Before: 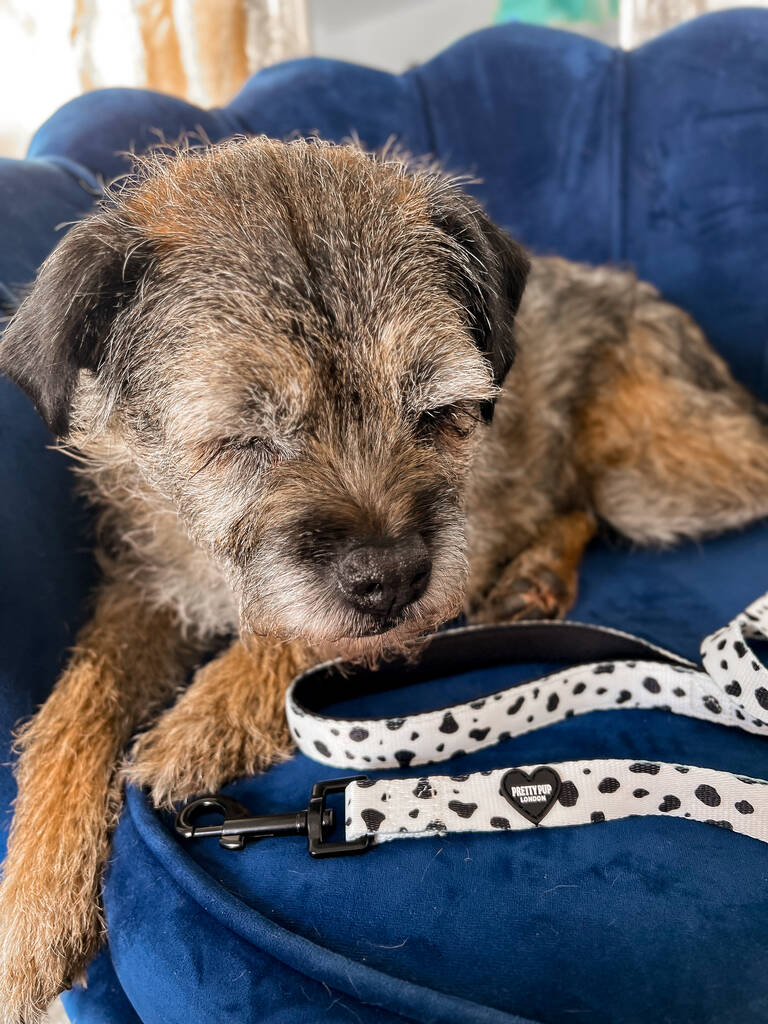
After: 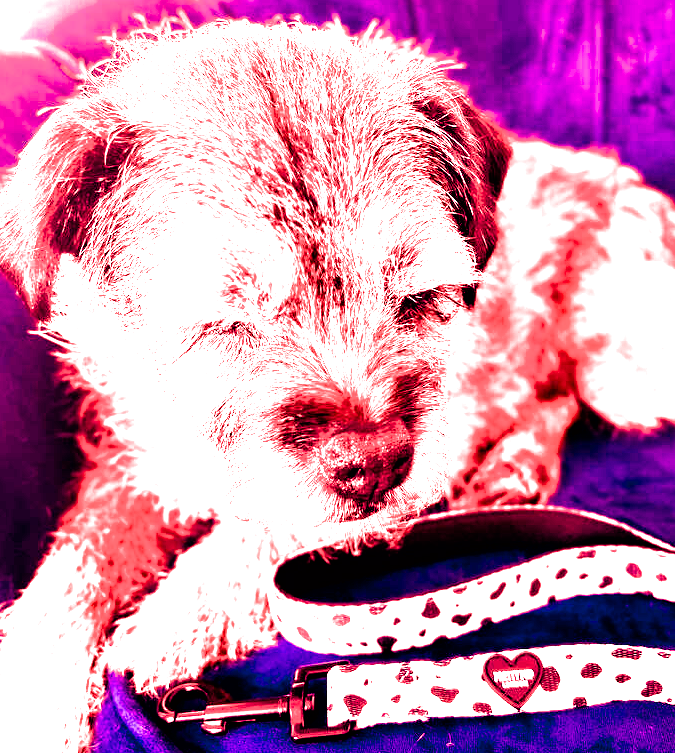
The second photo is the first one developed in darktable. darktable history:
color balance rgb: linear chroma grading › shadows -40%, linear chroma grading › highlights 40%, linear chroma grading › global chroma 45%, linear chroma grading › mid-tones -30%, perceptual saturation grading › global saturation 55%, perceptual saturation grading › highlights -50%, perceptual saturation grading › mid-tones 40%, perceptual saturation grading › shadows 30%, perceptual brilliance grading › global brilliance 20%, perceptual brilliance grading › shadows -40%, global vibrance 35%
white balance: red 4.26, blue 1.802
filmic rgb: threshold 3 EV, hardness 4.17, latitude 50%, contrast 1.1, preserve chrominance max RGB, color science v6 (2022), contrast in shadows safe, contrast in highlights safe, enable highlight reconstruction true
crop and rotate: left 2.425%, top 11.305%, right 9.6%, bottom 15.08%
